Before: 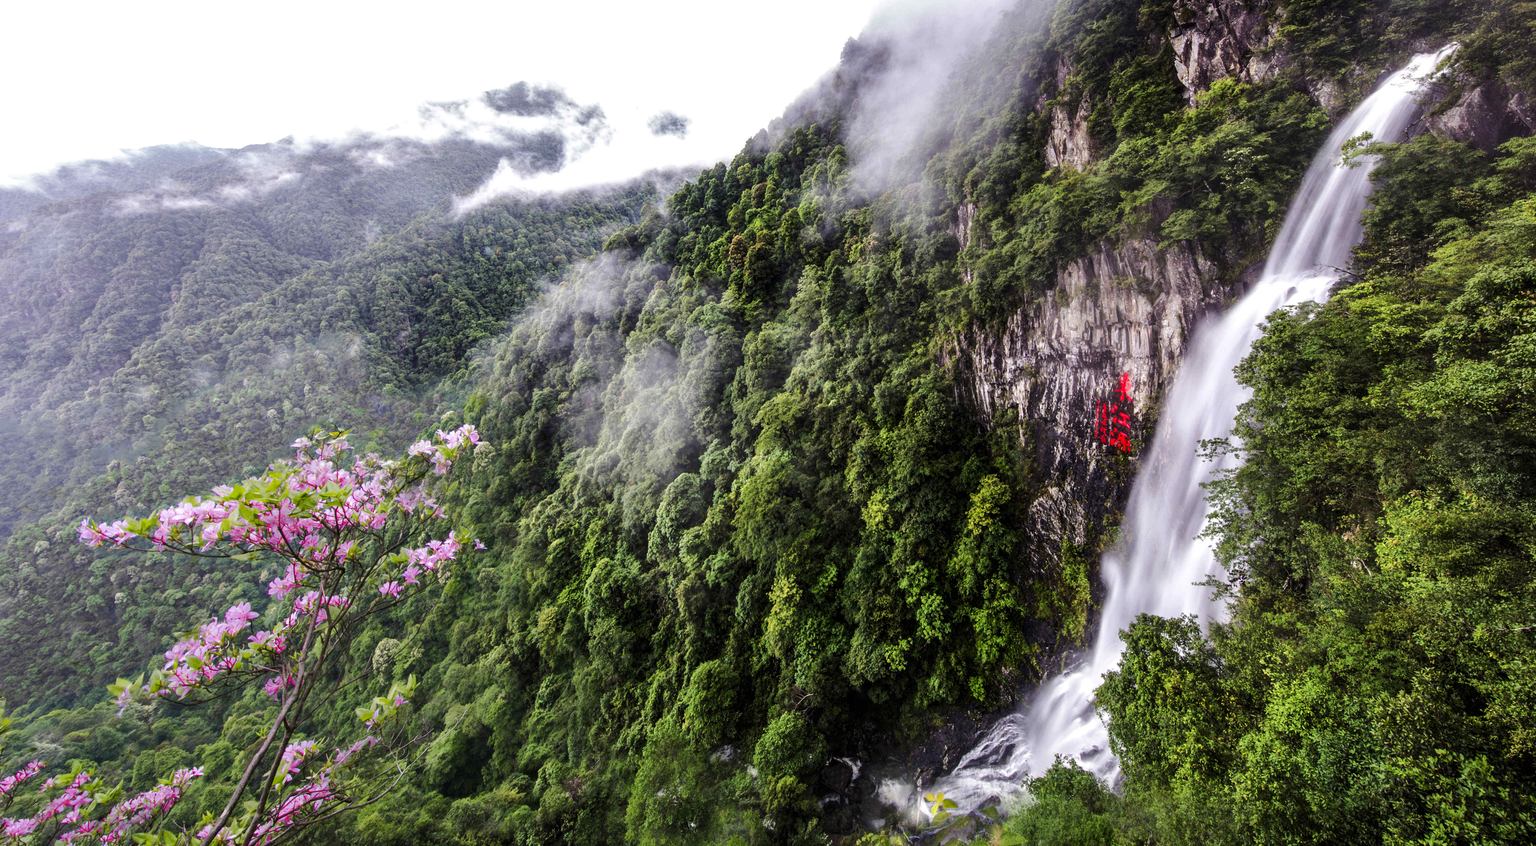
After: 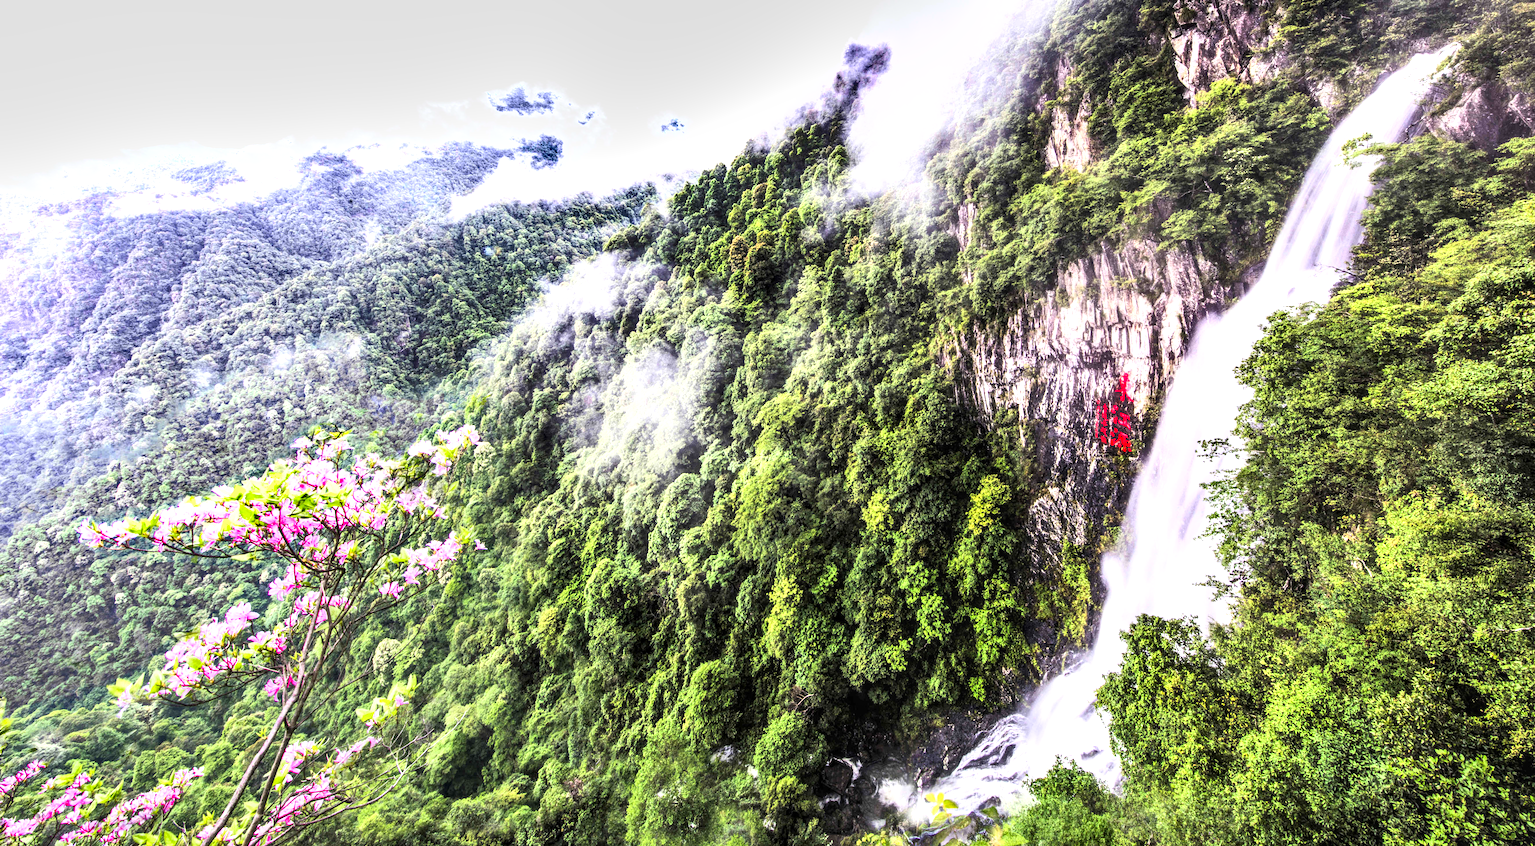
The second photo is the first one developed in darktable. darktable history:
tone curve: curves: ch0 [(0, 0) (0.051, 0.03) (0.096, 0.071) (0.241, 0.247) (0.455, 0.525) (0.594, 0.697) (0.741, 0.845) (0.871, 0.933) (1, 0.984)]; ch1 [(0, 0) (0.1, 0.038) (0.318, 0.243) (0.399, 0.351) (0.478, 0.469) (0.499, 0.499) (0.534, 0.549) (0.565, 0.594) (0.601, 0.634) (0.666, 0.7) (1, 1)]; ch2 [(0, 0) (0.453, 0.45) (0.479, 0.483) (0.504, 0.499) (0.52, 0.519) (0.541, 0.559) (0.592, 0.612) (0.824, 0.815) (1, 1)], color space Lab, linked channels, preserve colors none
shadows and highlights: radius 168.46, shadows 26.8, white point adjustment 3.16, highlights -68.93, soften with gaussian
exposure: black level correction 0, exposure 1.199 EV, compensate exposure bias true, compensate highlight preservation false
local contrast: on, module defaults
